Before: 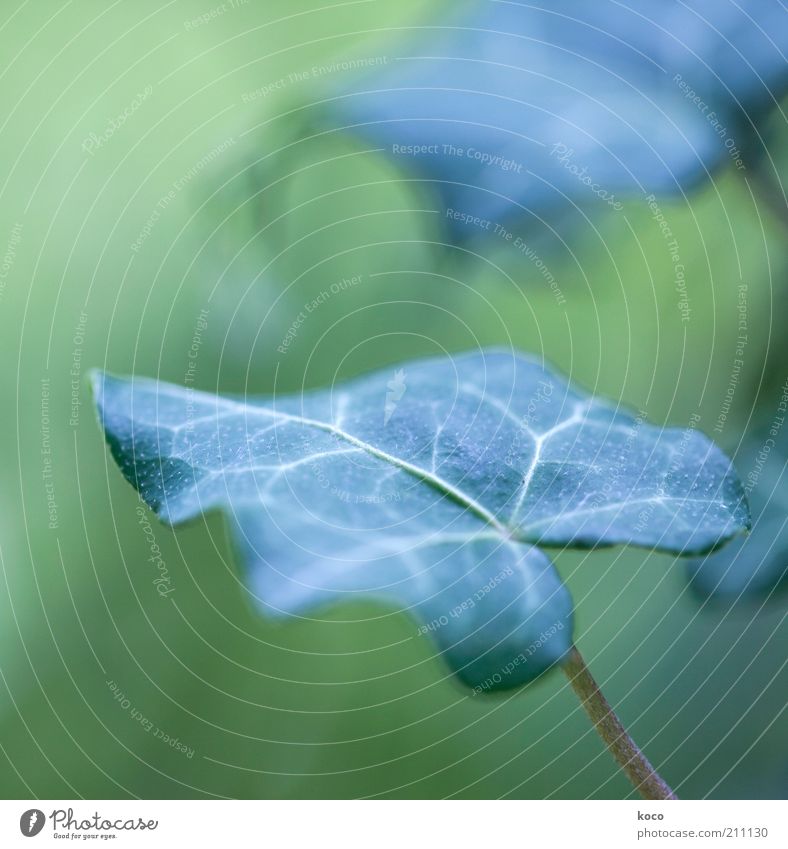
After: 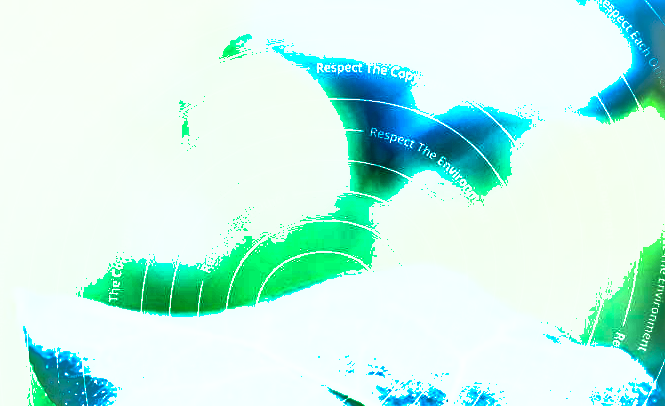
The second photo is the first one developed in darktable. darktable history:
exposure: black level correction 0, exposure 1.982 EV, compensate highlight preservation false
crop and rotate: left 9.696%, top 9.576%, right 5.903%, bottom 42.558%
local contrast: mode bilateral grid, contrast 99, coarseness 99, detail 92%, midtone range 0.2
shadows and highlights: shadows 38.99, highlights -75.63
